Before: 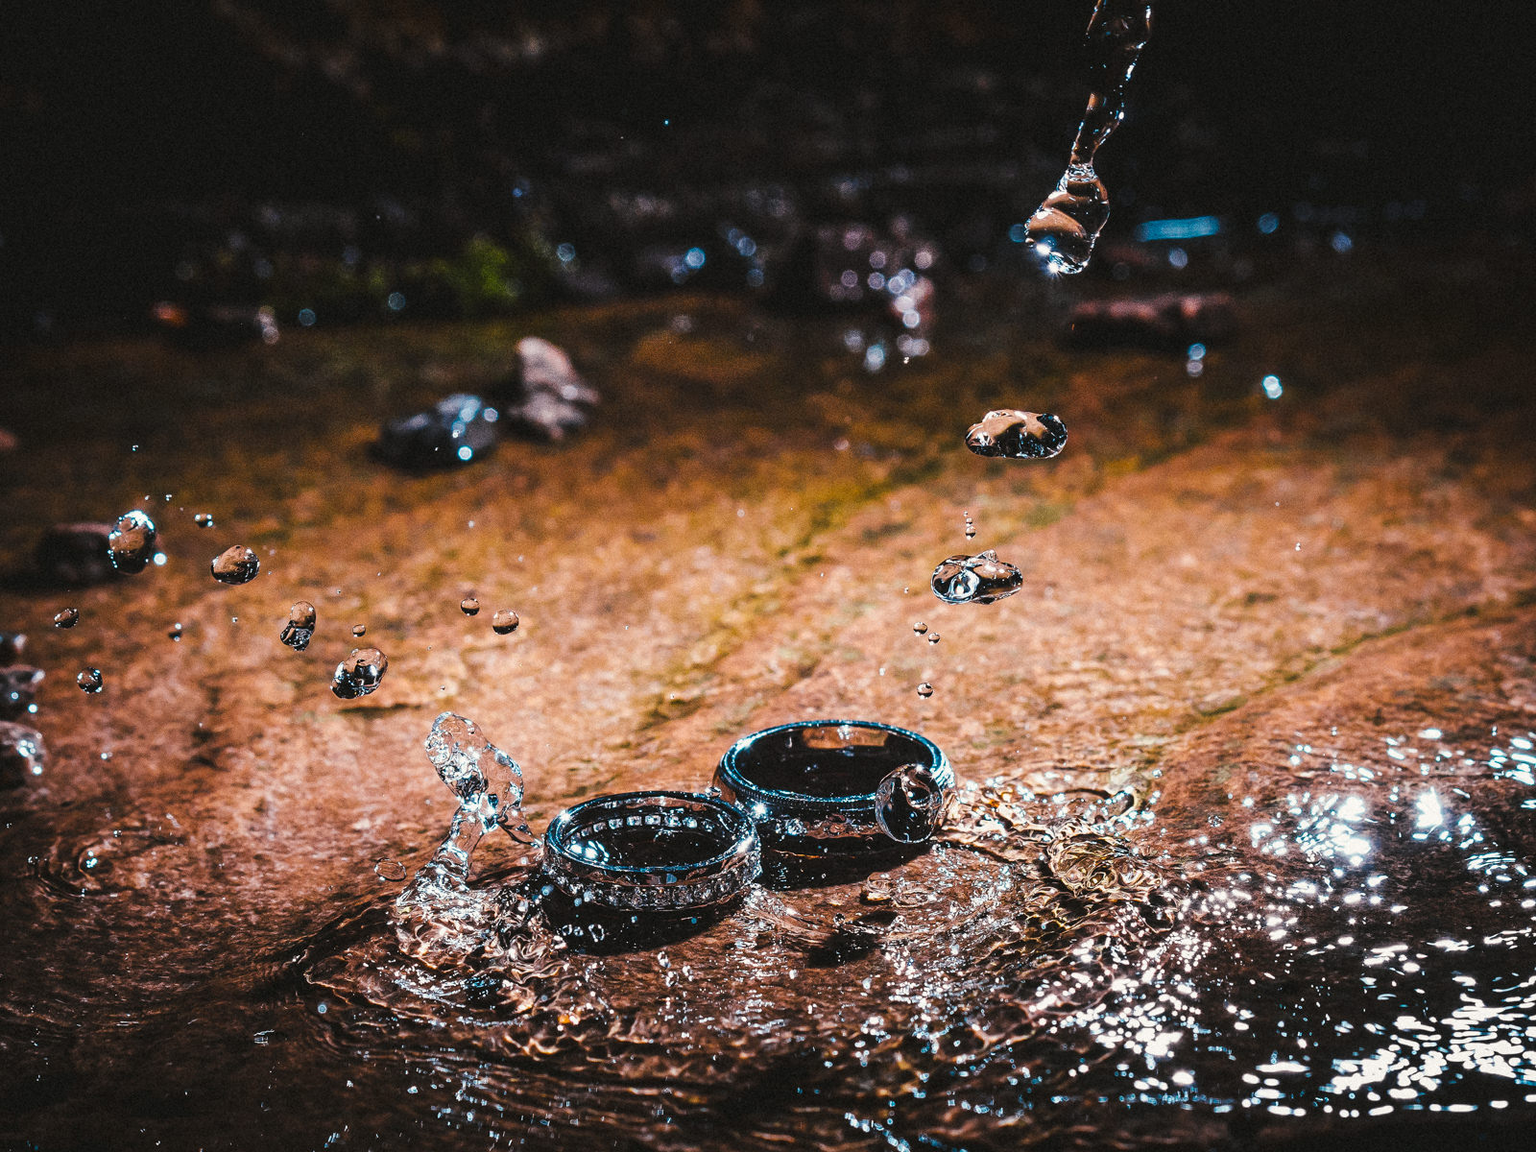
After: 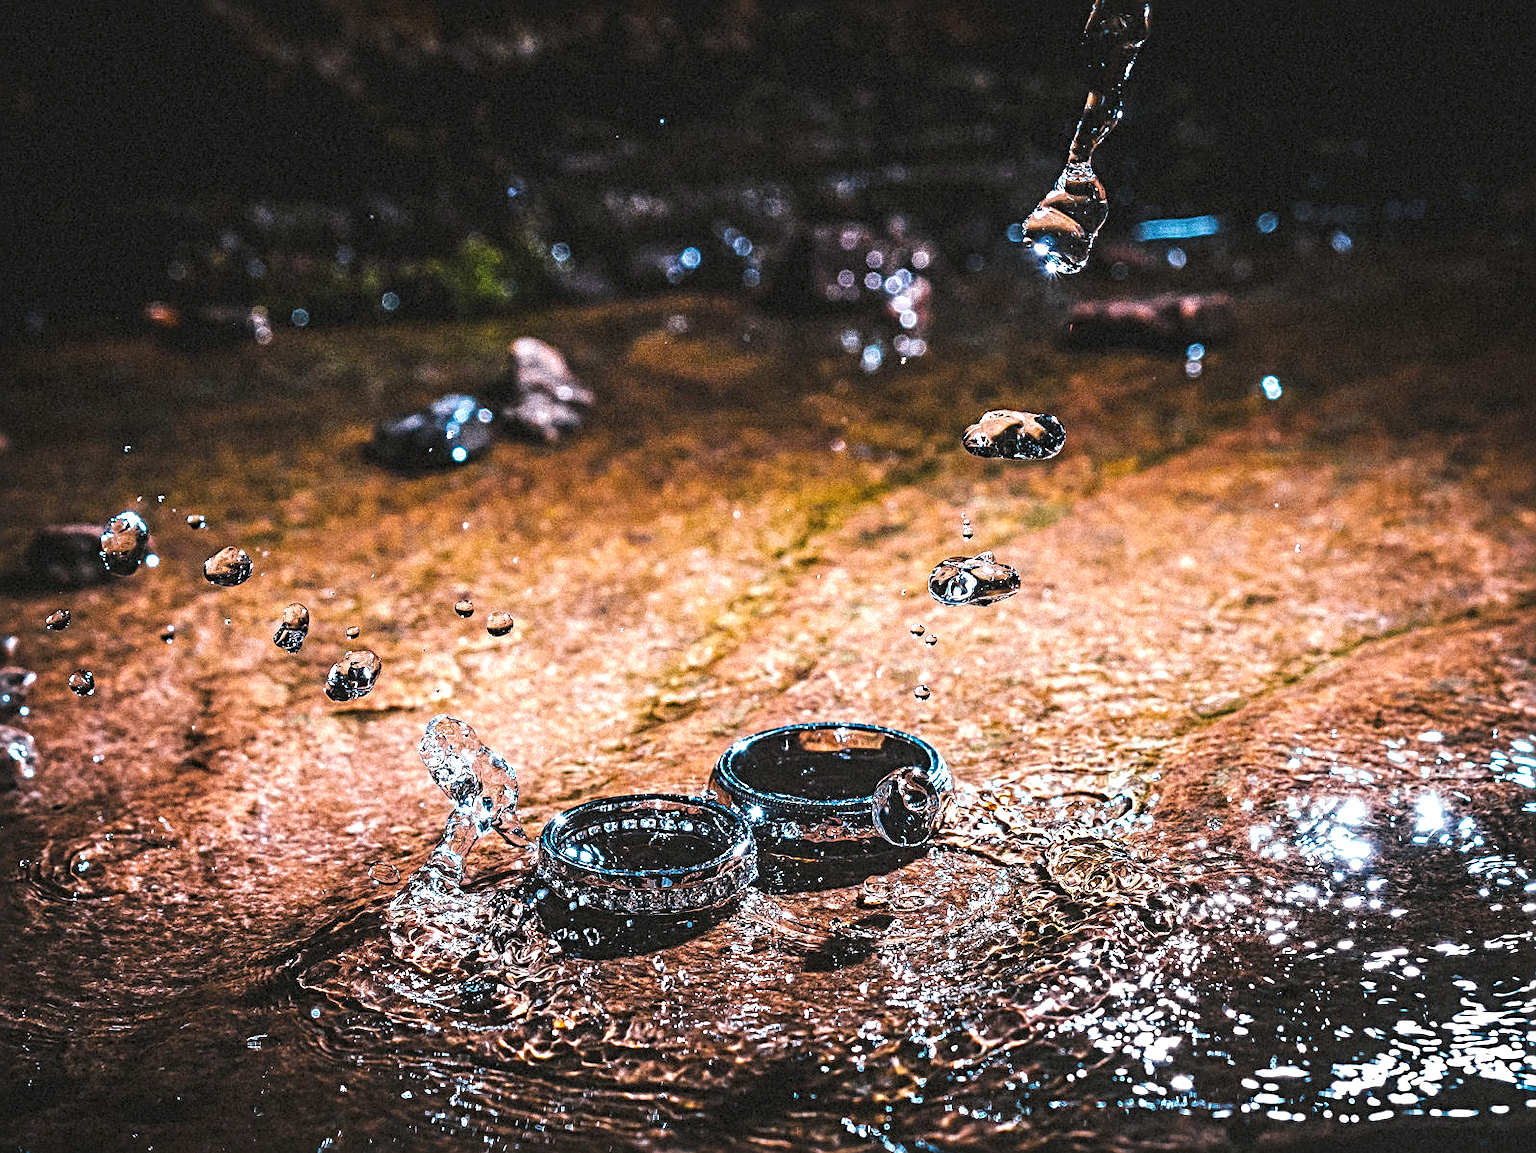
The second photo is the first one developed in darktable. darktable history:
crop and rotate: left 0.614%, top 0.179%, bottom 0.309%
white balance: red 0.976, blue 1.04
exposure: exposure 0.6 EV, compensate highlight preservation false
sharpen: radius 4
local contrast: on, module defaults
